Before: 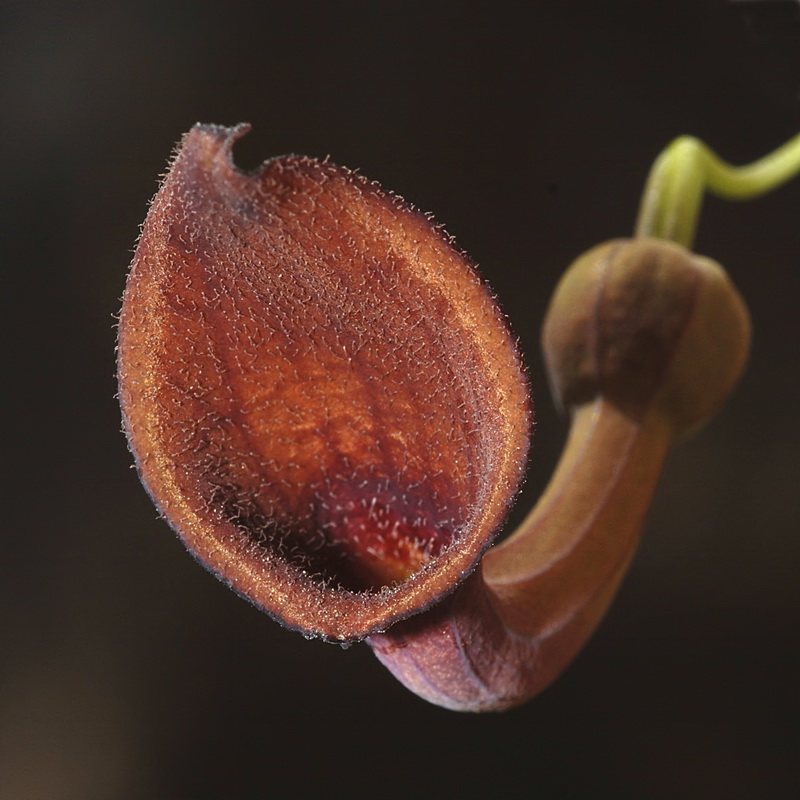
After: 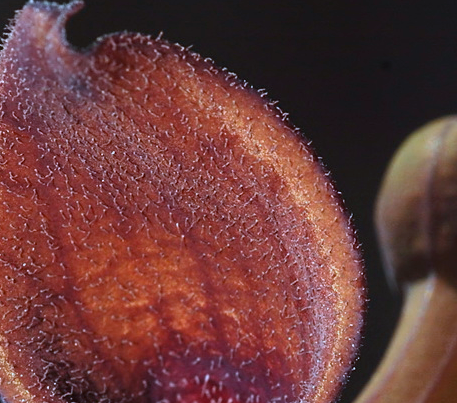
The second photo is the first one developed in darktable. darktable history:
contrast brightness saturation: contrast 0.1, brightness 0.02, saturation 0.02
crop: left 20.932%, top 15.471%, right 21.848%, bottom 34.081%
white balance: red 0.871, blue 1.249
